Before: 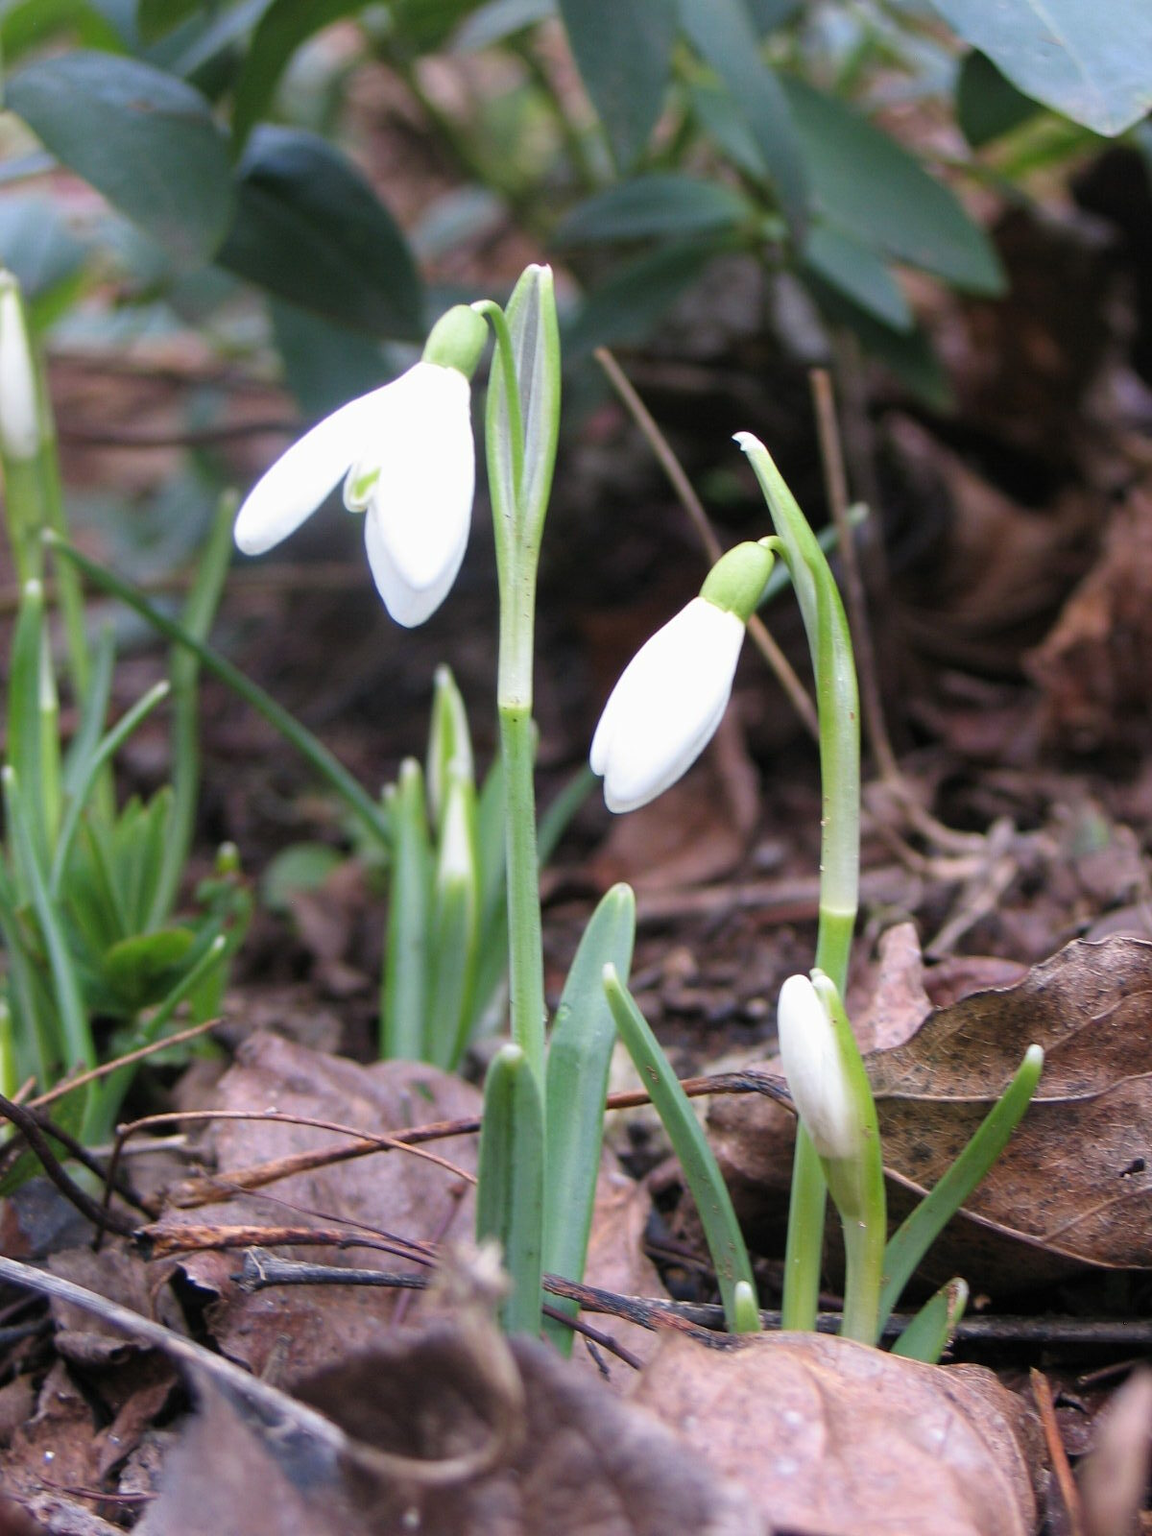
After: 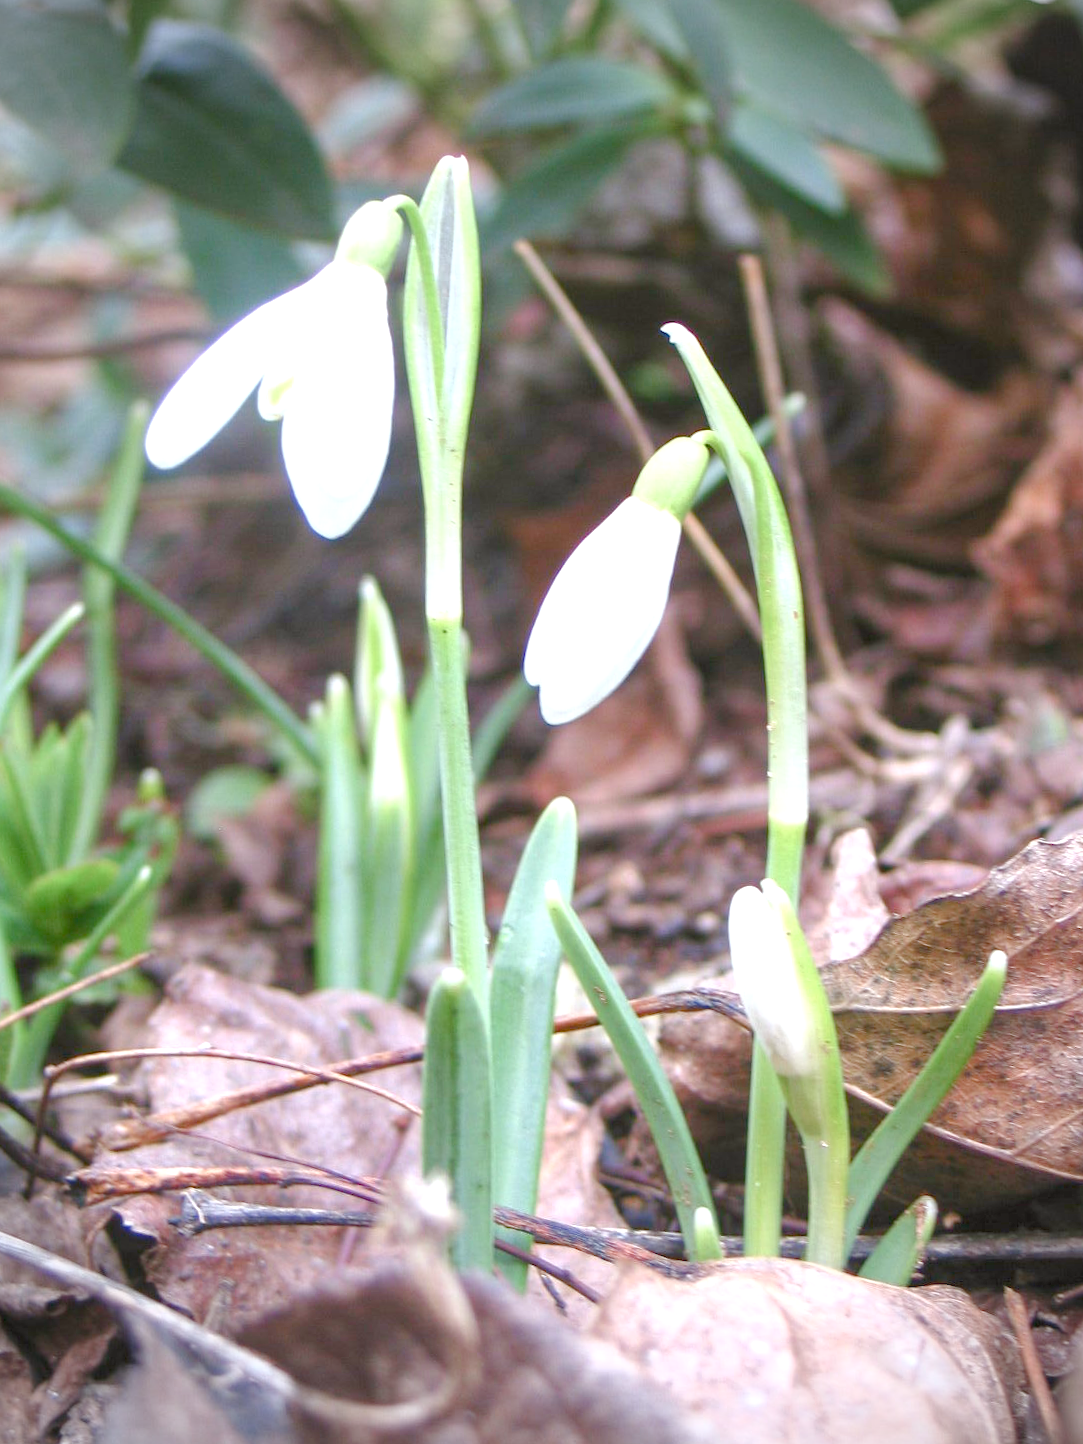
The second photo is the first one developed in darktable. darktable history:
shadows and highlights: shadows 25, highlights -25
local contrast: detail 110%
color correction: highlights a* -2.73, highlights b* -2.09, shadows a* 2.41, shadows b* 2.73
exposure: black level correction 0, exposure 1.625 EV, compensate exposure bias true, compensate highlight preservation false
color balance rgb: shadows lift › chroma 1%, shadows lift › hue 113°, highlights gain › chroma 0.2%, highlights gain › hue 333°, perceptual saturation grading › global saturation 20%, perceptual saturation grading › highlights -50%, perceptual saturation grading › shadows 25%, contrast -20%
vignetting: on, module defaults
white balance: emerald 1
crop and rotate: angle 1.96°, left 5.673%, top 5.673%
